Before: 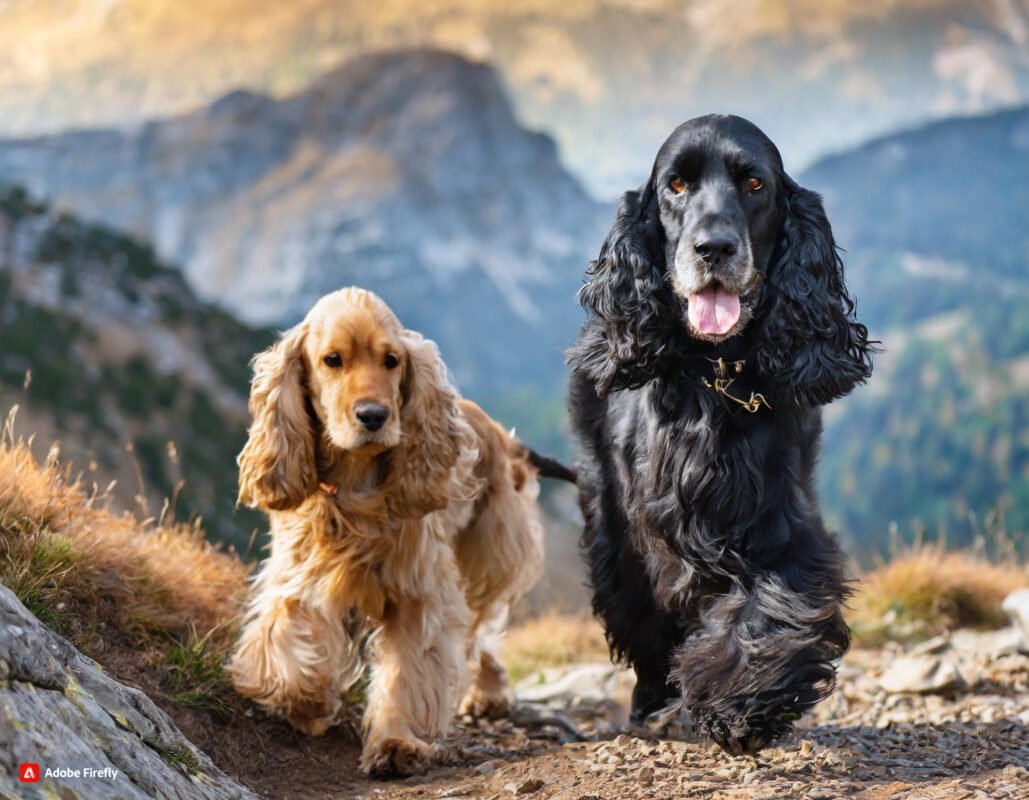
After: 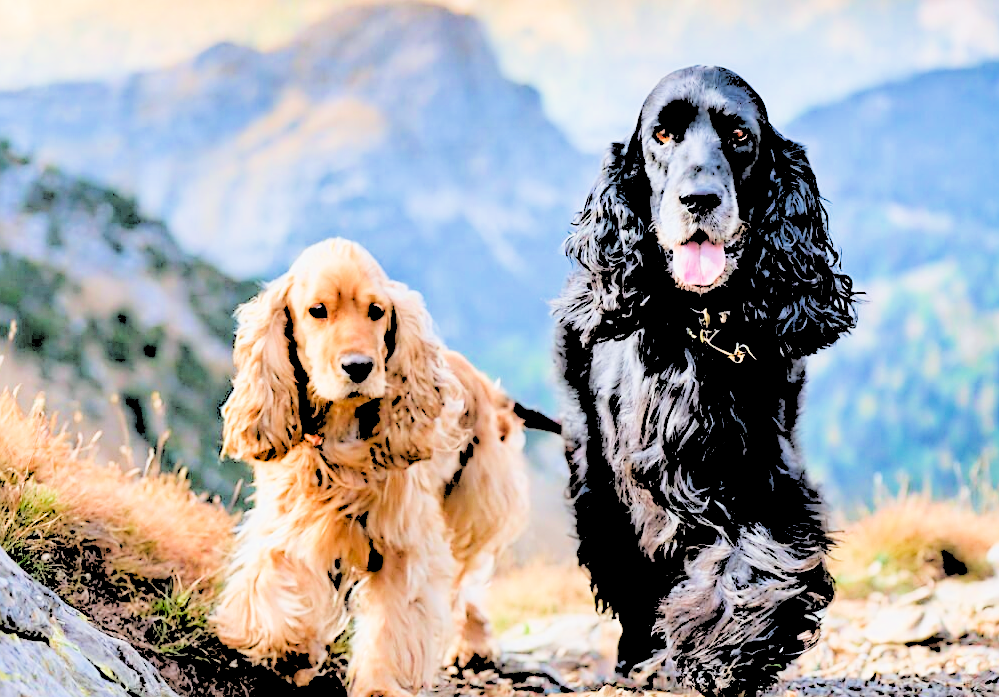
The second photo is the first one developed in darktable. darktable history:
rgb levels: levels [[0.029, 0.461, 0.922], [0, 0.5, 1], [0, 0.5, 1]]
filmic rgb: middle gray luminance 2.5%, black relative exposure -10 EV, white relative exposure 7 EV, threshold 6 EV, dynamic range scaling 10%, target black luminance 0%, hardness 3.19, latitude 44.39%, contrast 0.682, highlights saturation mix 5%, shadows ↔ highlights balance 13.63%, add noise in highlights 0, color science v3 (2019), use custom middle-gray values true, iterations of high-quality reconstruction 0, contrast in highlights soft, enable highlight reconstruction true
sharpen: on, module defaults
contrast brightness saturation: saturation 0.18
crop: left 1.507%, top 6.147%, right 1.379%, bottom 6.637%
white balance: red 0.983, blue 1.036
